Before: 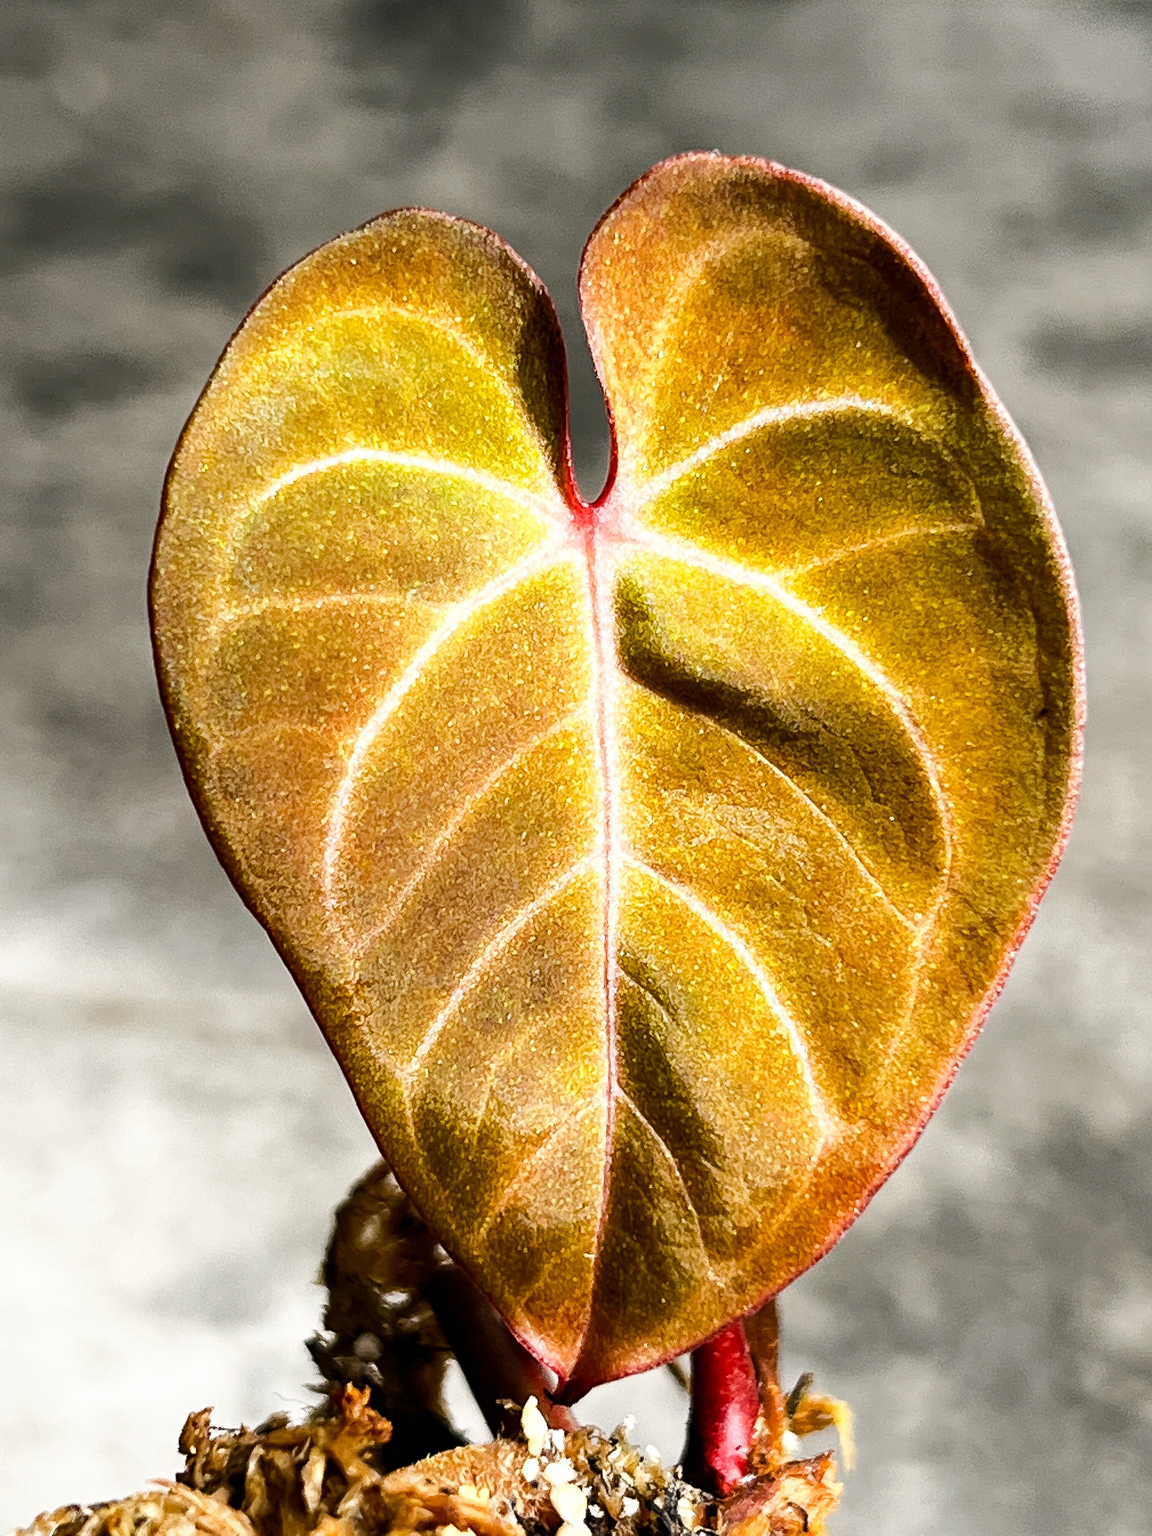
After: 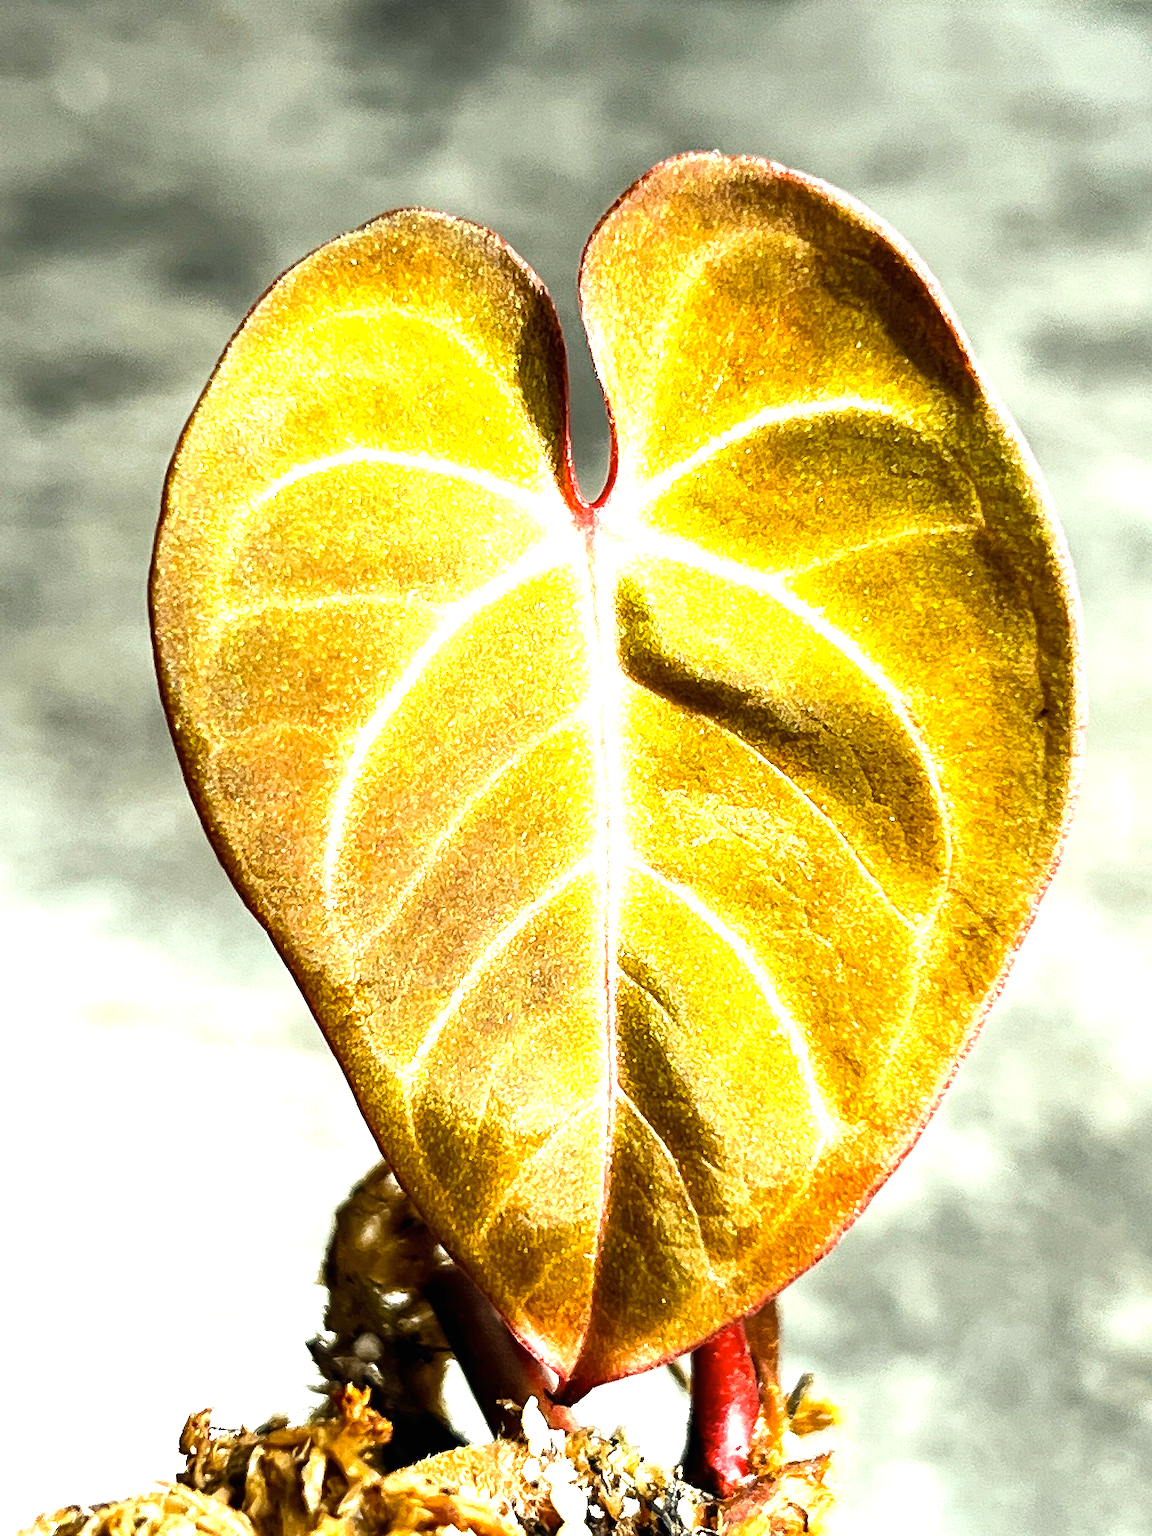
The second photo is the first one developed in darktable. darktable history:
exposure: black level correction 0, exposure 1.104 EV, compensate highlight preservation false
color correction: highlights a* -7.88, highlights b* 3.45
